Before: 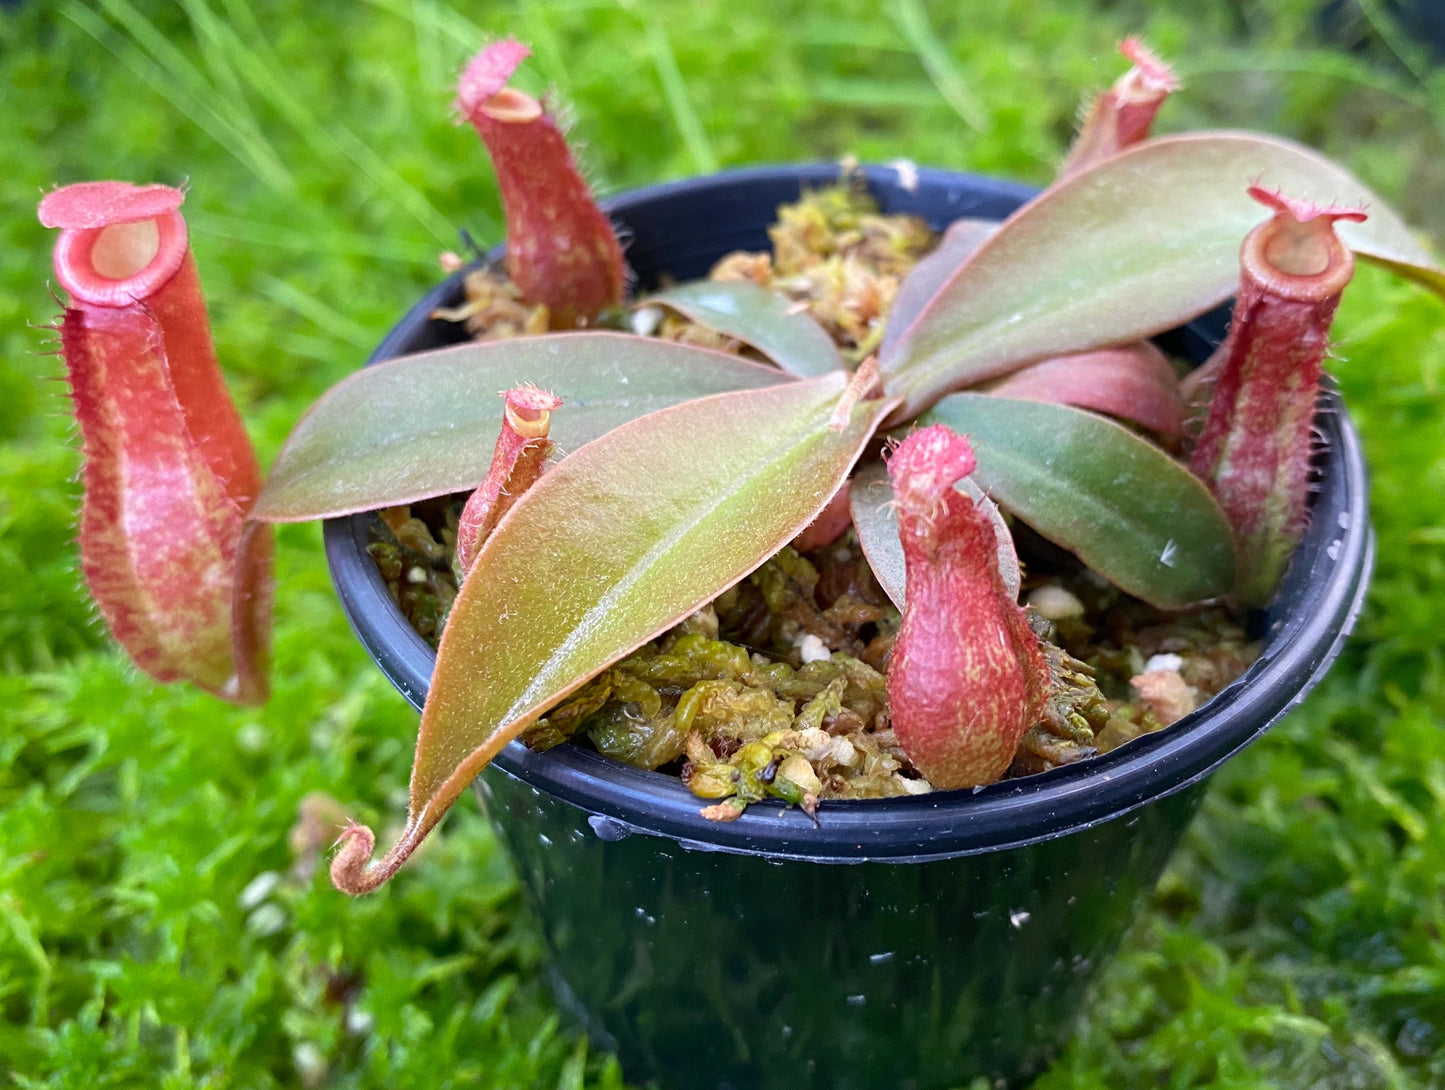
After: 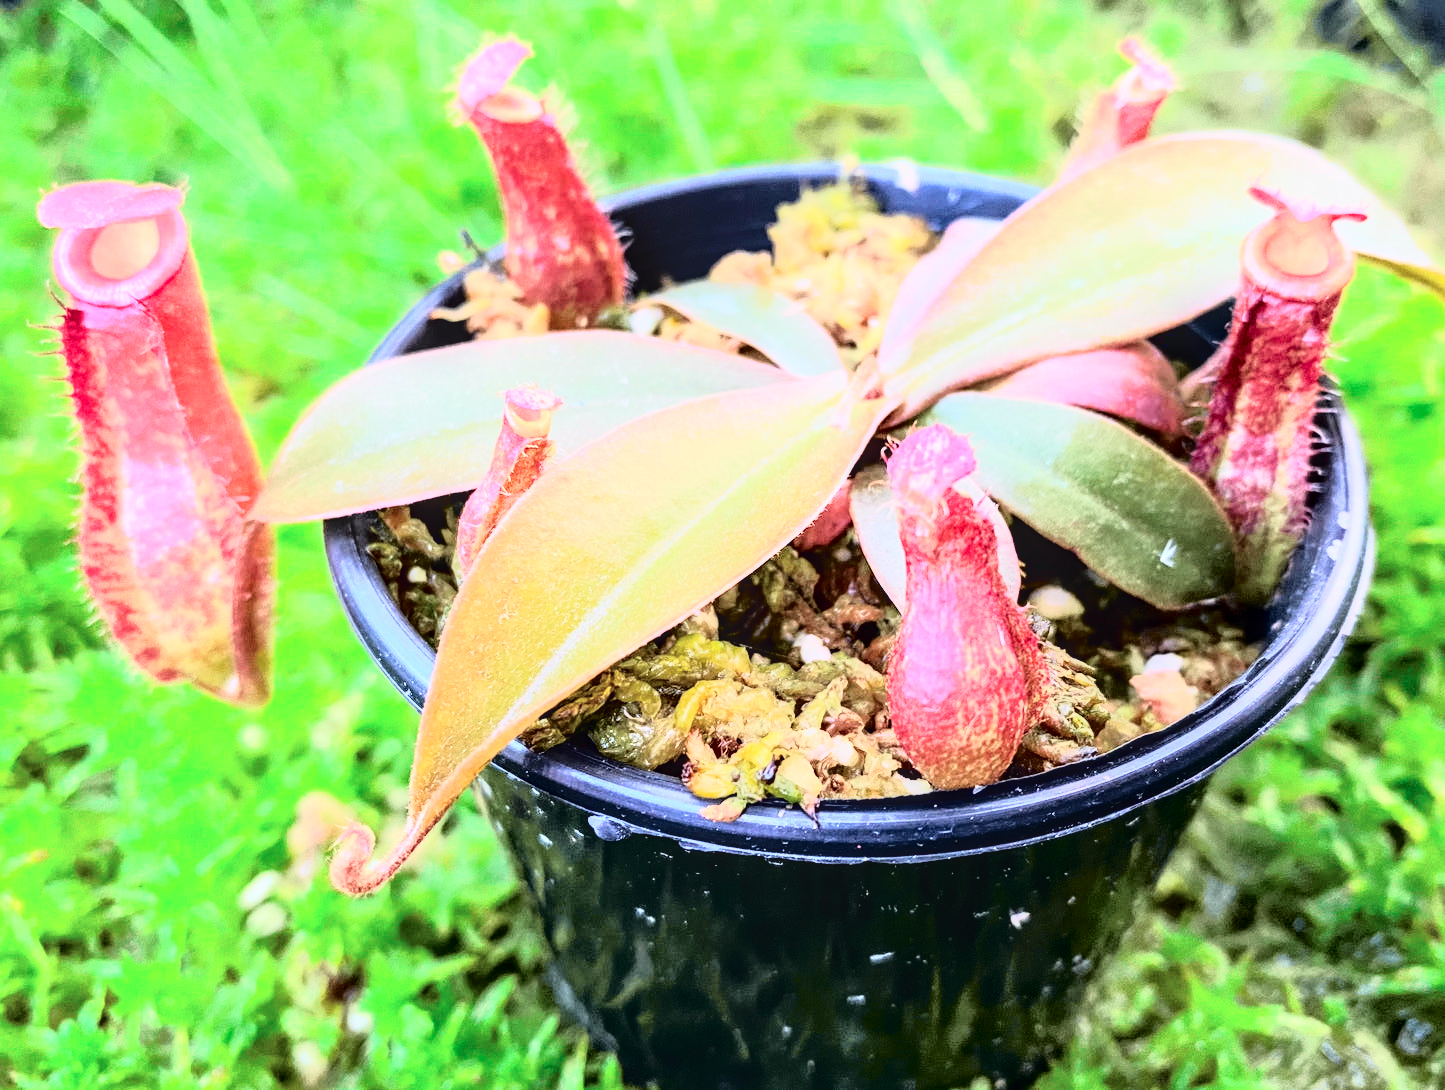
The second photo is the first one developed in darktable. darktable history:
base curve: curves: ch0 [(0, 0.003) (0.001, 0.002) (0.006, 0.004) (0.02, 0.022) (0.048, 0.086) (0.094, 0.234) (0.162, 0.431) (0.258, 0.629) (0.385, 0.8) (0.548, 0.918) (0.751, 0.988) (1, 1)]
local contrast: on, module defaults
tone curve: curves: ch0 [(0, 0) (0.105, 0.044) (0.195, 0.128) (0.283, 0.283) (0.384, 0.404) (0.485, 0.531) (0.638, 0.681) (0.795, 0.879) (1, 0.977)]; ch1 [(0, 0) (0.161, 0.092) (0.35, 0.33) (0.379, 0.401) (0.456, 0.469) (0.498, 0.503) (0.531, 0.537) (0.596, 0.621) (0.635, 0.671) (1, 1)]; ch2 [(0, 0) (0.371, 0.362) (0.437, 0.437) (0.483, 0.484) (0.53, 0.515) (0.56, 0.58) (0.622, 0.606) (1, 1)], color space Lab, independent channels, preserve colors none
